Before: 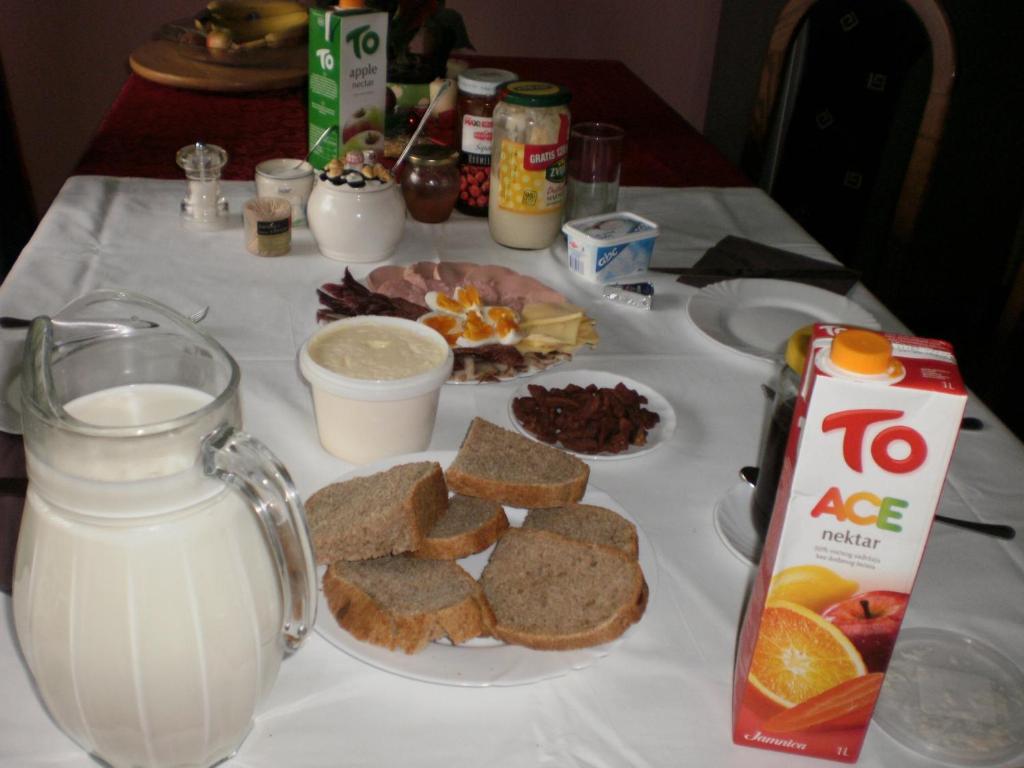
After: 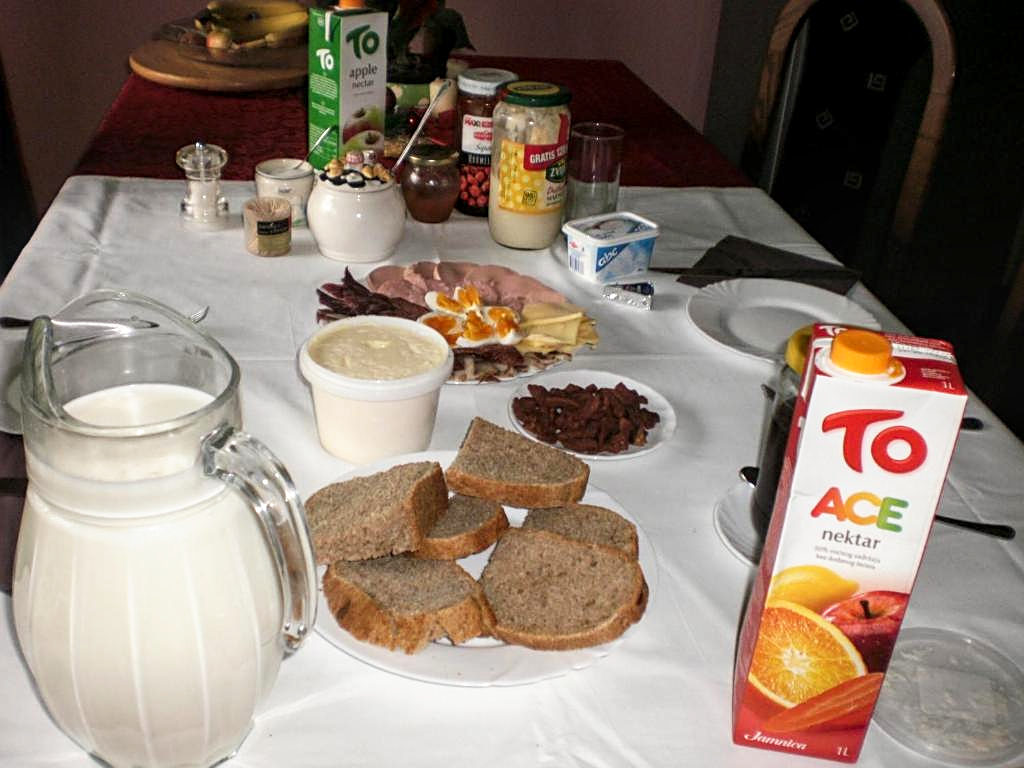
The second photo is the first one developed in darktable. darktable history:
base curve: curves: ch0 [(0, 0) (0.688, 0.865) (1, 1)], preserve colors none
local contrast: on, module defaults
sharpen: amount 0.493
exposure: exposure 0.2 EV, compensate highlight preservation false
